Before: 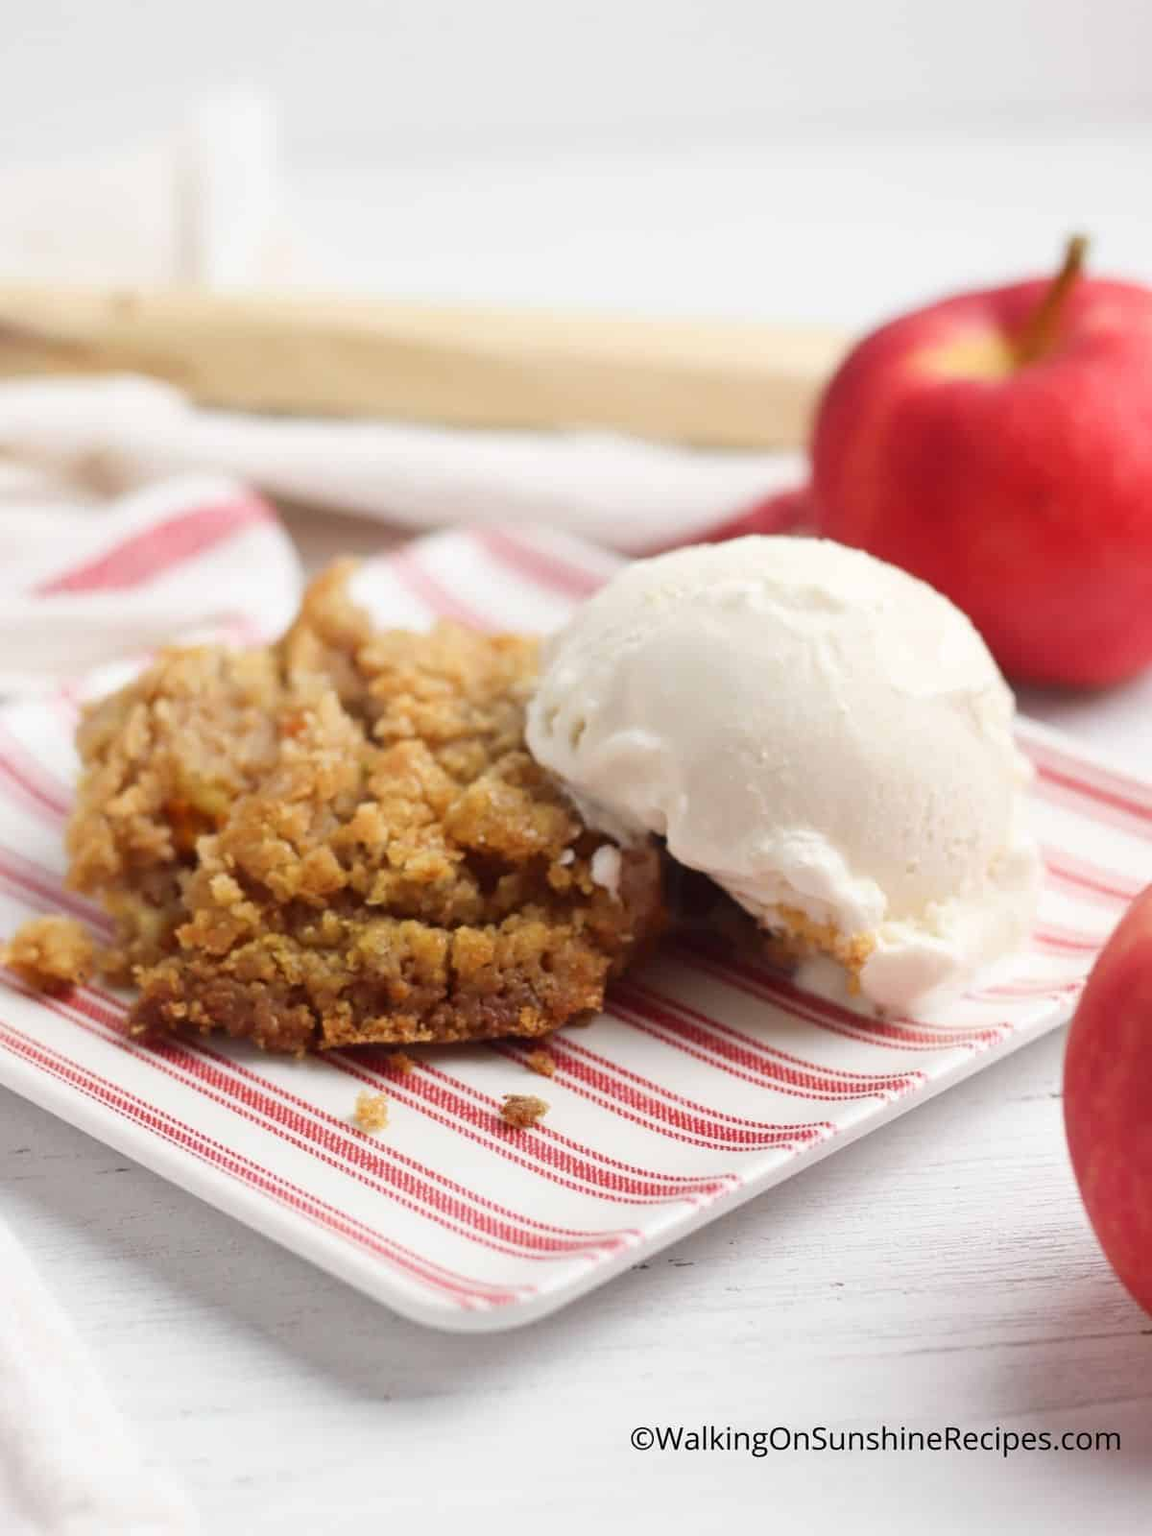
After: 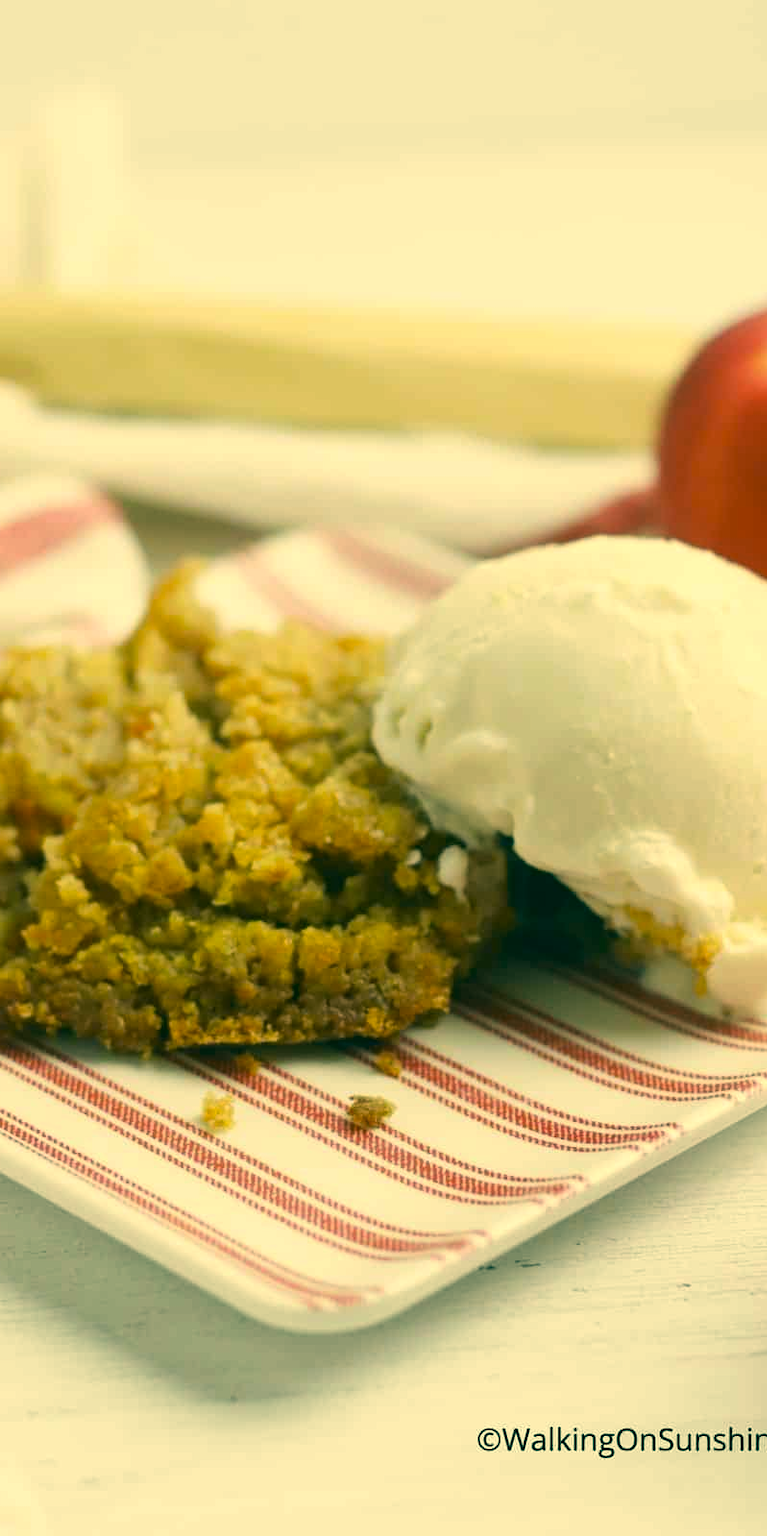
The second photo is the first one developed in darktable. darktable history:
crop and rotate: left 13.409%, right 19.924%
color correction: highlights a* 1.83, highlights b* 34.02, shadows a* -36.68, shadows b* -5.48
contrast brightness saturation: saturation 0.1
